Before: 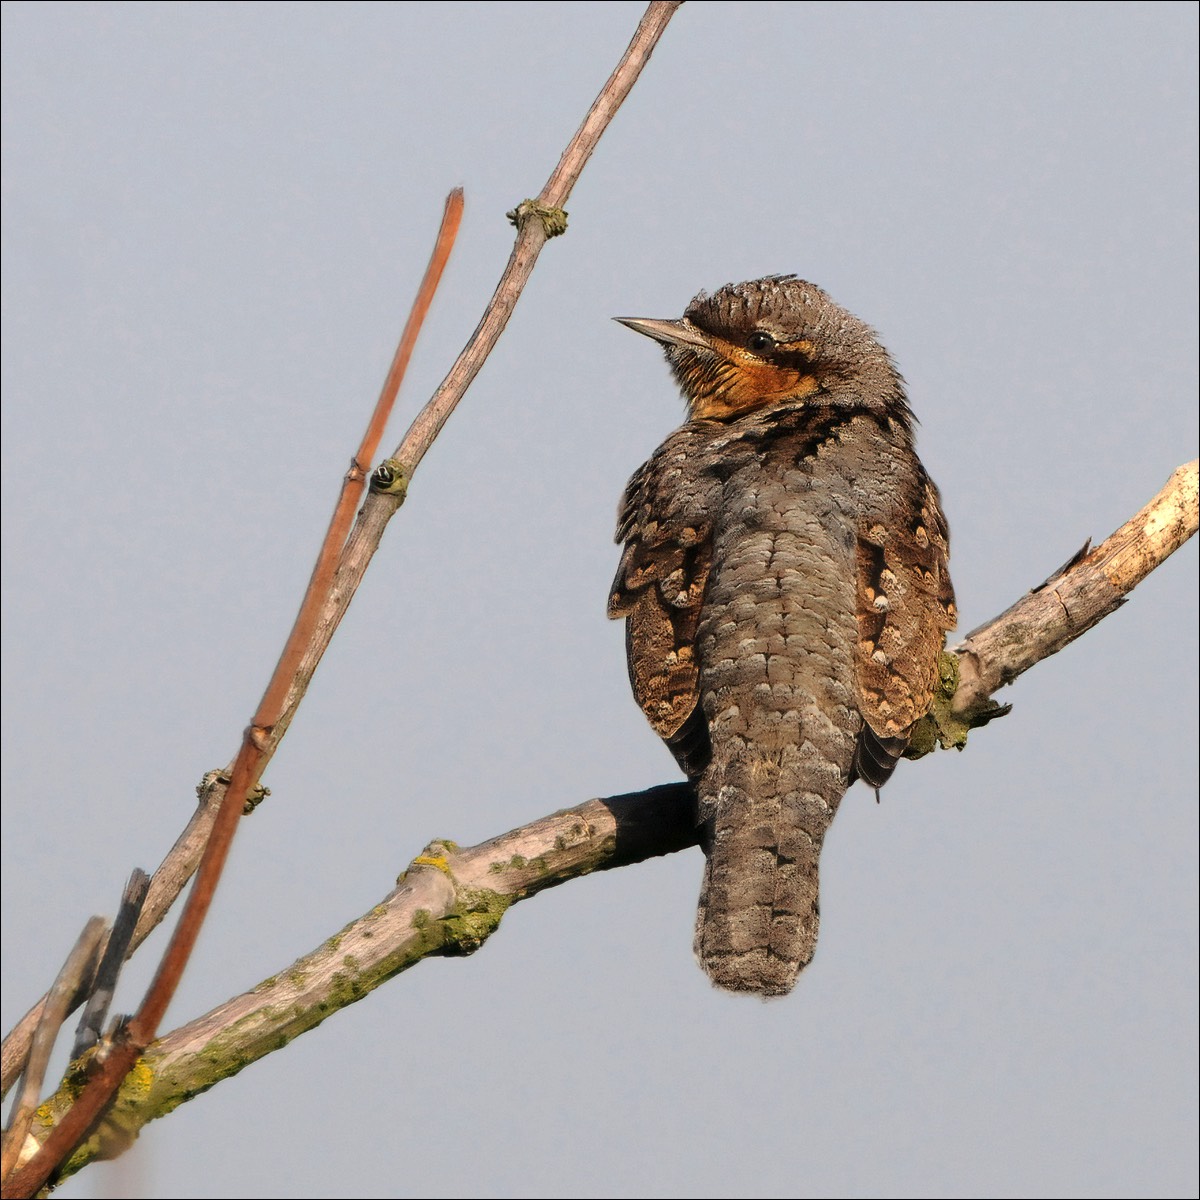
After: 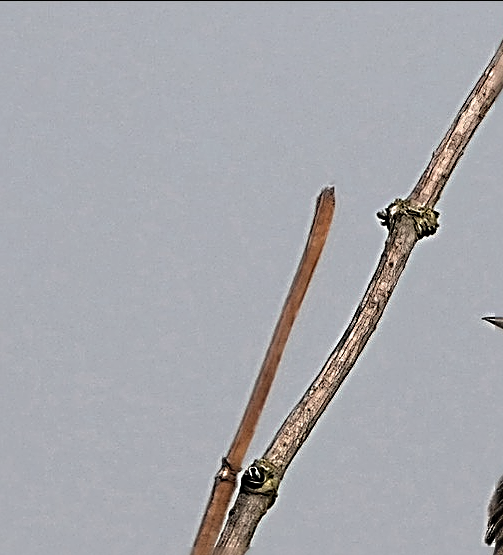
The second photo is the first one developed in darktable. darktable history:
crop and rotate: left 10.817%, top 0.062%, right 47.194%, bottom 53.626%
sharpen: radius 3.158, amount 1.731 | blend: blend mode normal, opacity 100%; mask: uniform (no mask)
color correction: highlights a* 0.003, highlights b* -0.283
levels: levels [0, 0.618, 1]
